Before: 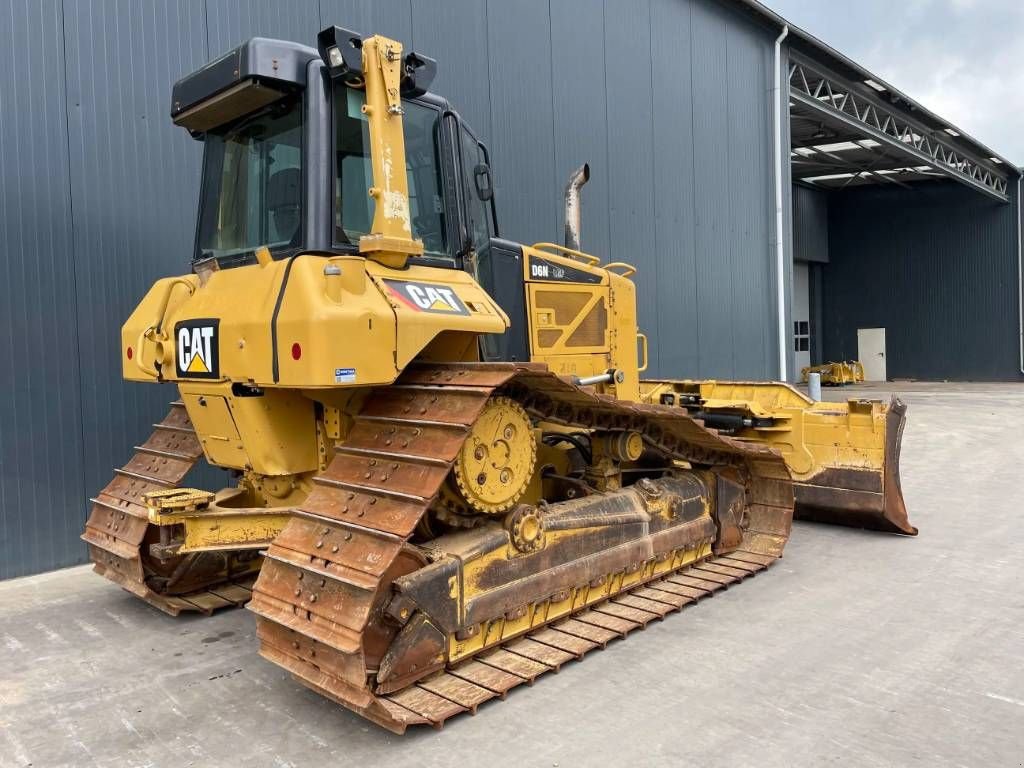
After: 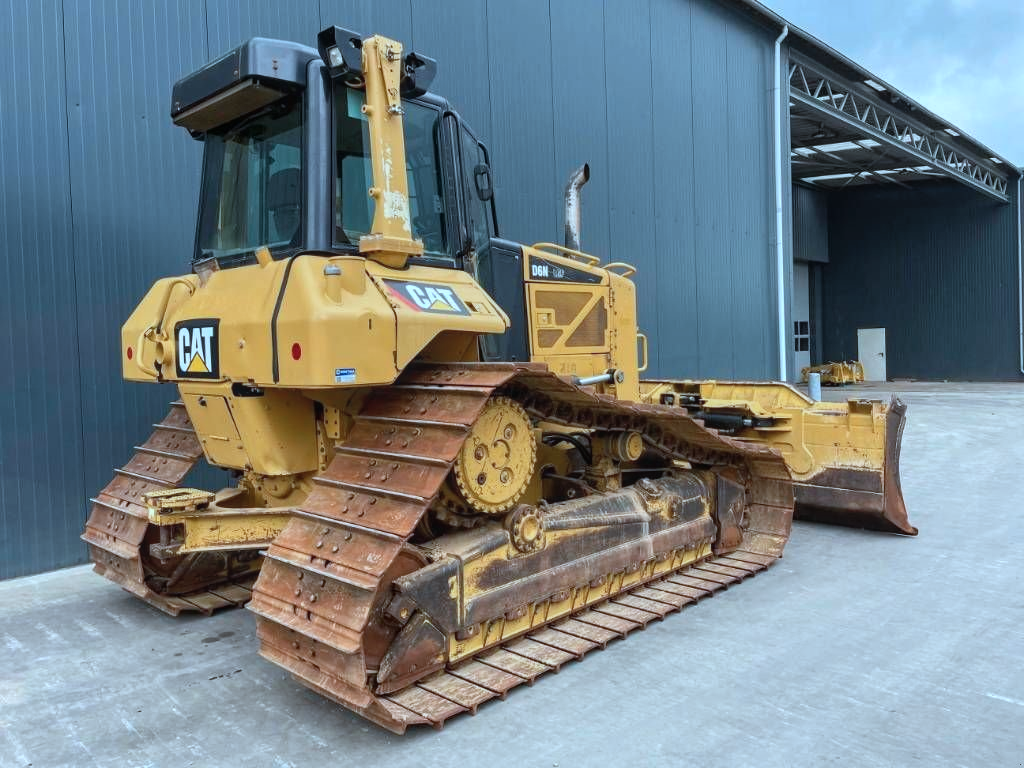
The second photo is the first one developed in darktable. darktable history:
local contrast: detail 109%
color correction: highlights a* -9.67, highlights b* -21.89
